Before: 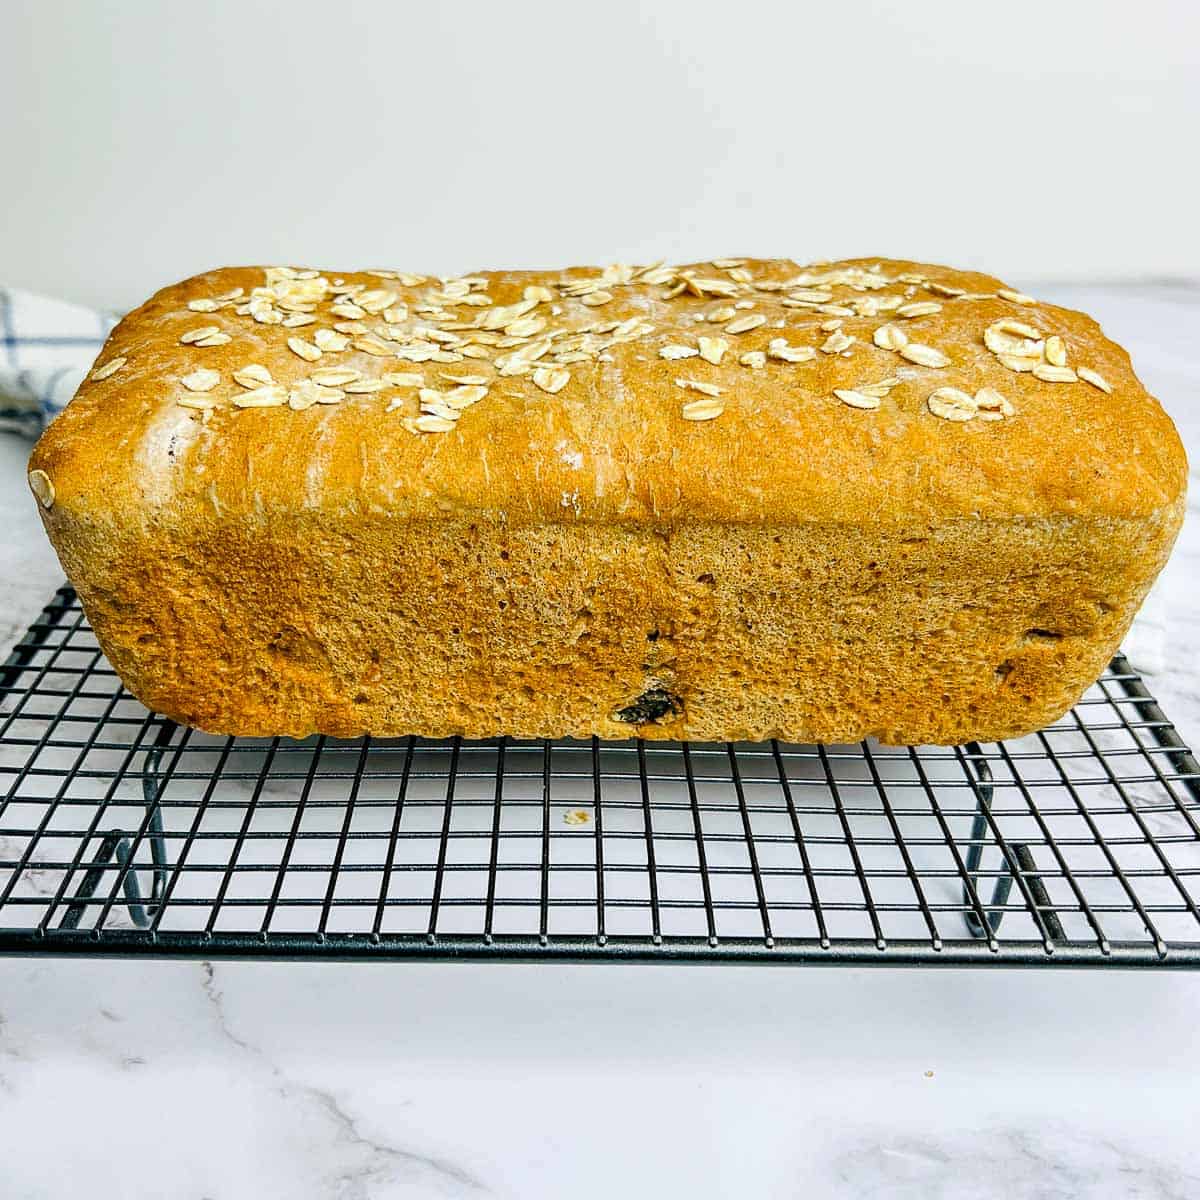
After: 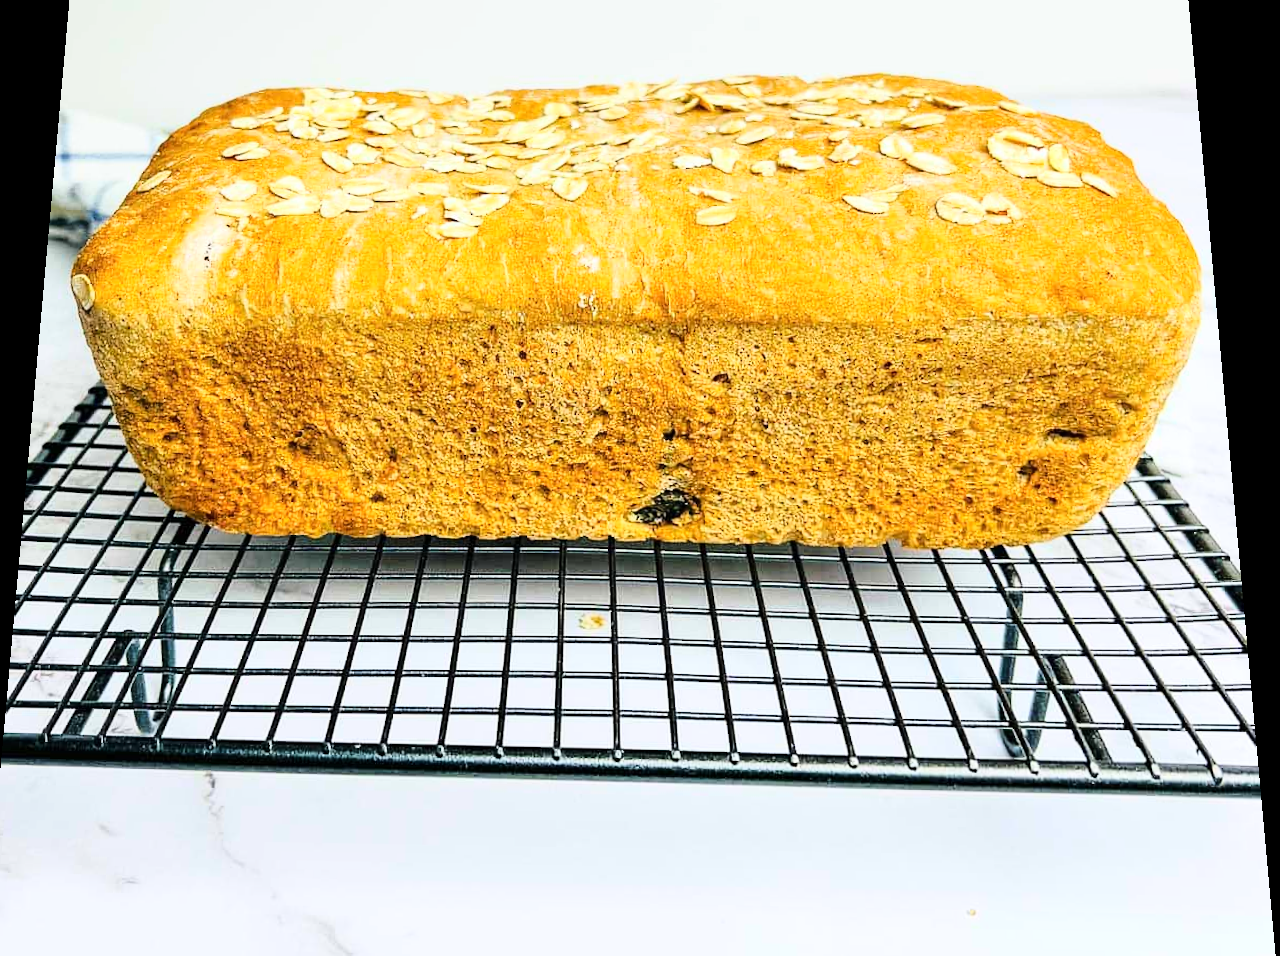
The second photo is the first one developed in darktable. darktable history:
rotate and perspective: rotation 0.128°, lens shift (vertical) -0.181, lens shift (horizontal) -0.044, shear 0.001, automatic cropping off
color balance: contrast -0.5%
crop and rotate: left 1.814%, top 12.818%, right 0.25%, bottom 9.225%
base curve: curves: ch0 [(0, 0) (0.028, 0.03) (0.121, 0.232) (0.46, 0.748) (0.859, 0.968) (1, 1)]
